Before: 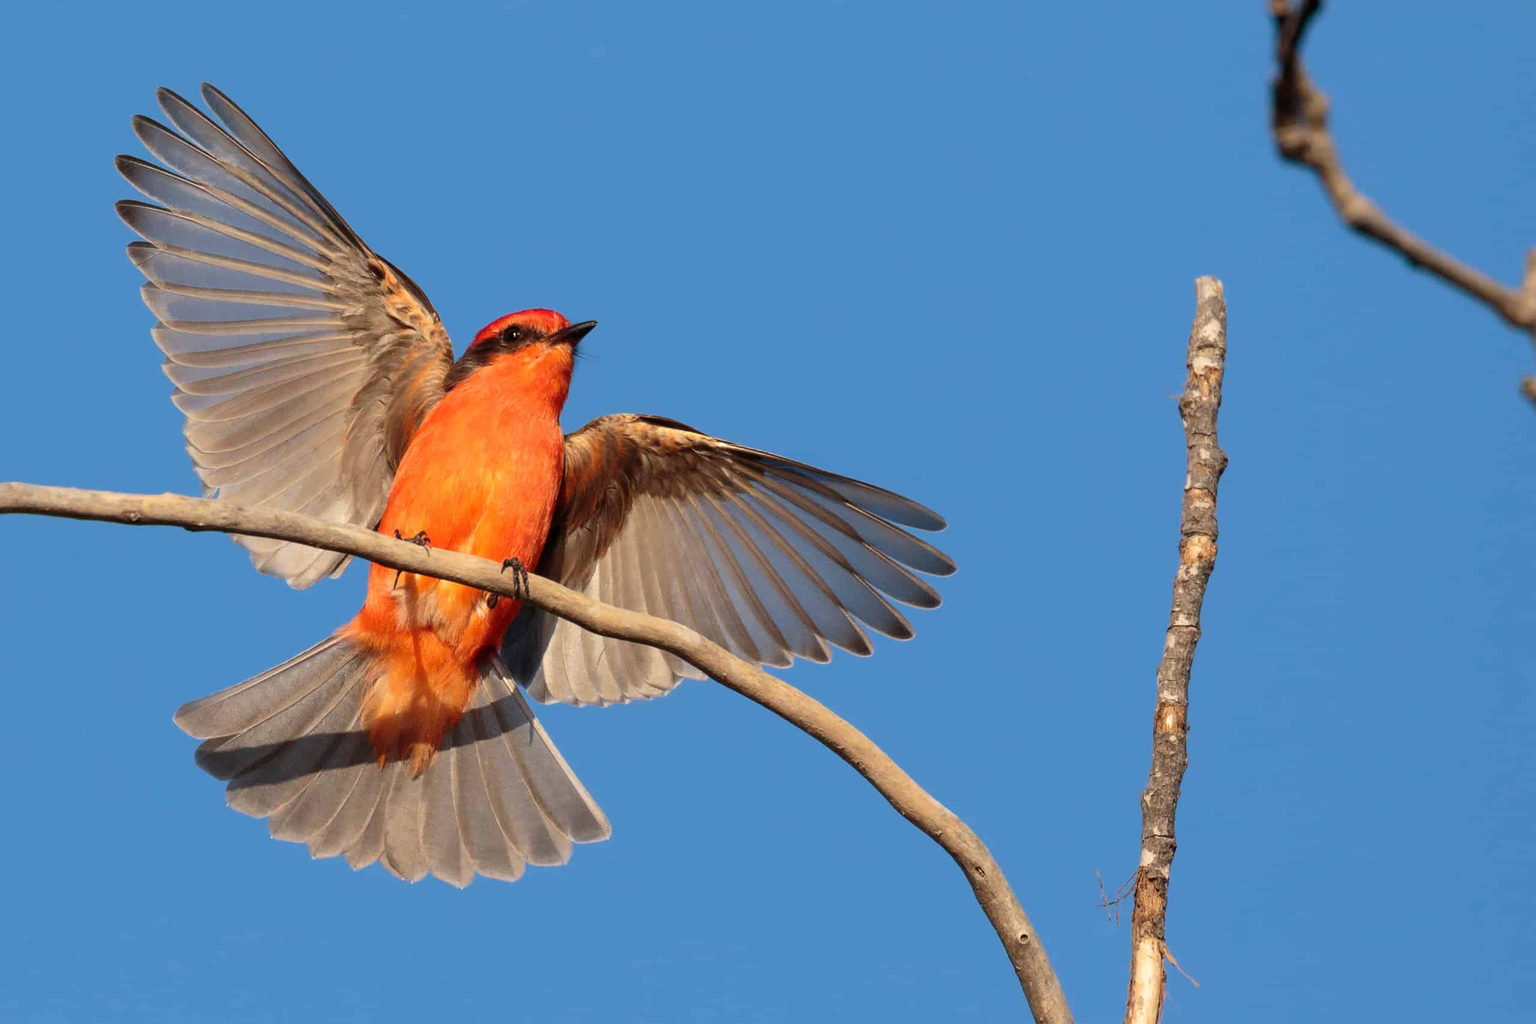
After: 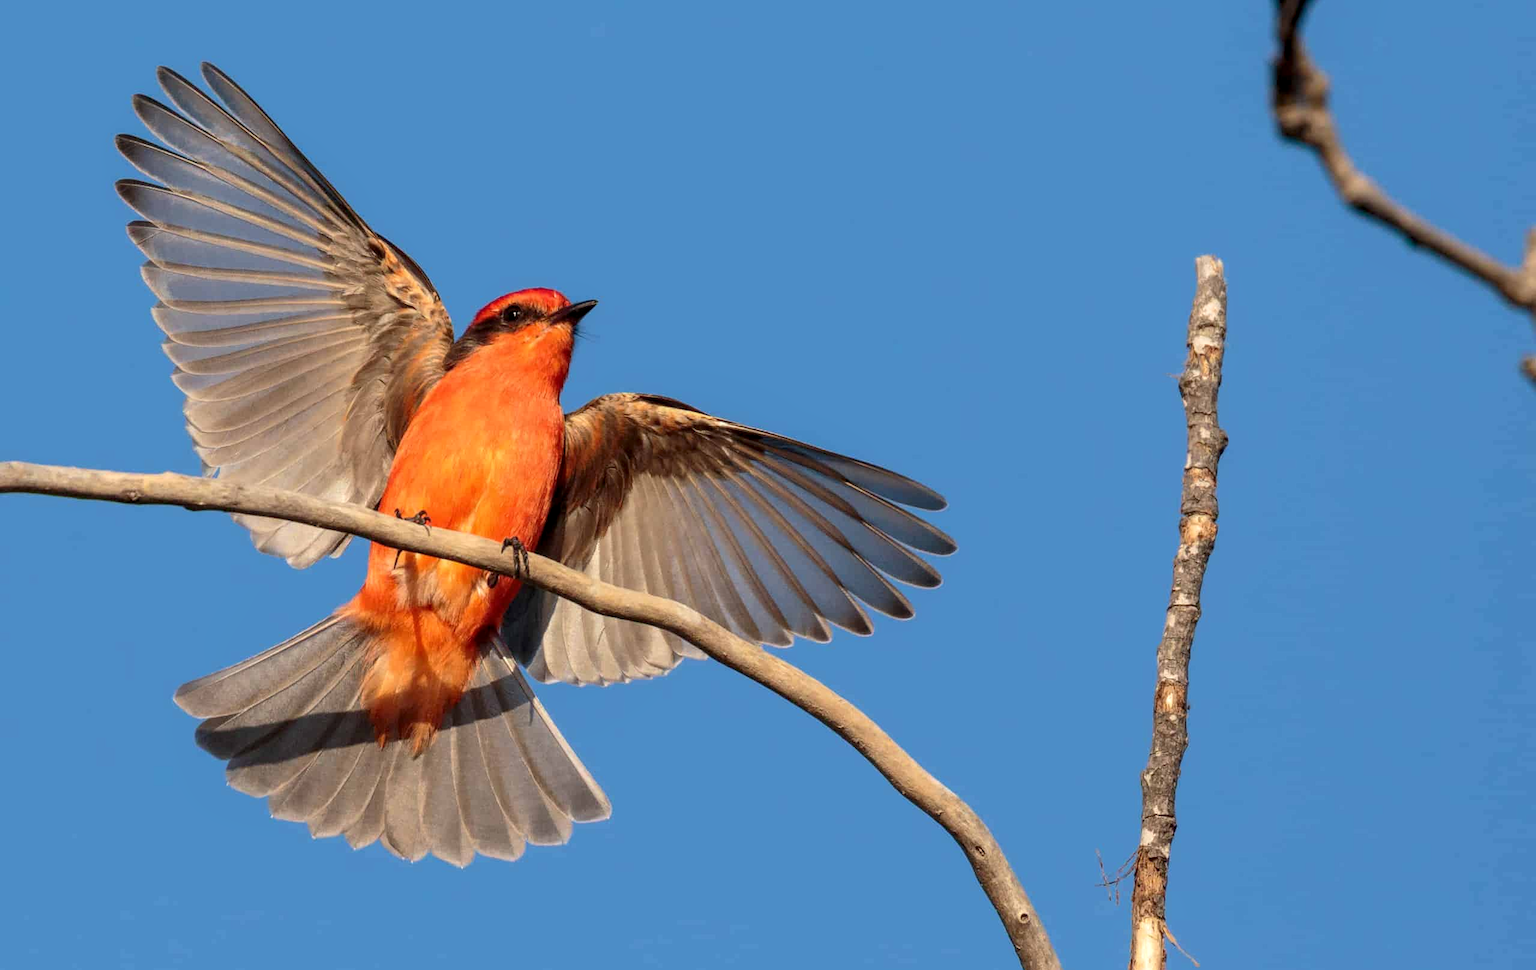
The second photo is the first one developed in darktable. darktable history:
local contrast: on, module defaults
crop and rotate: top 2.089%, bottom 3.158%
